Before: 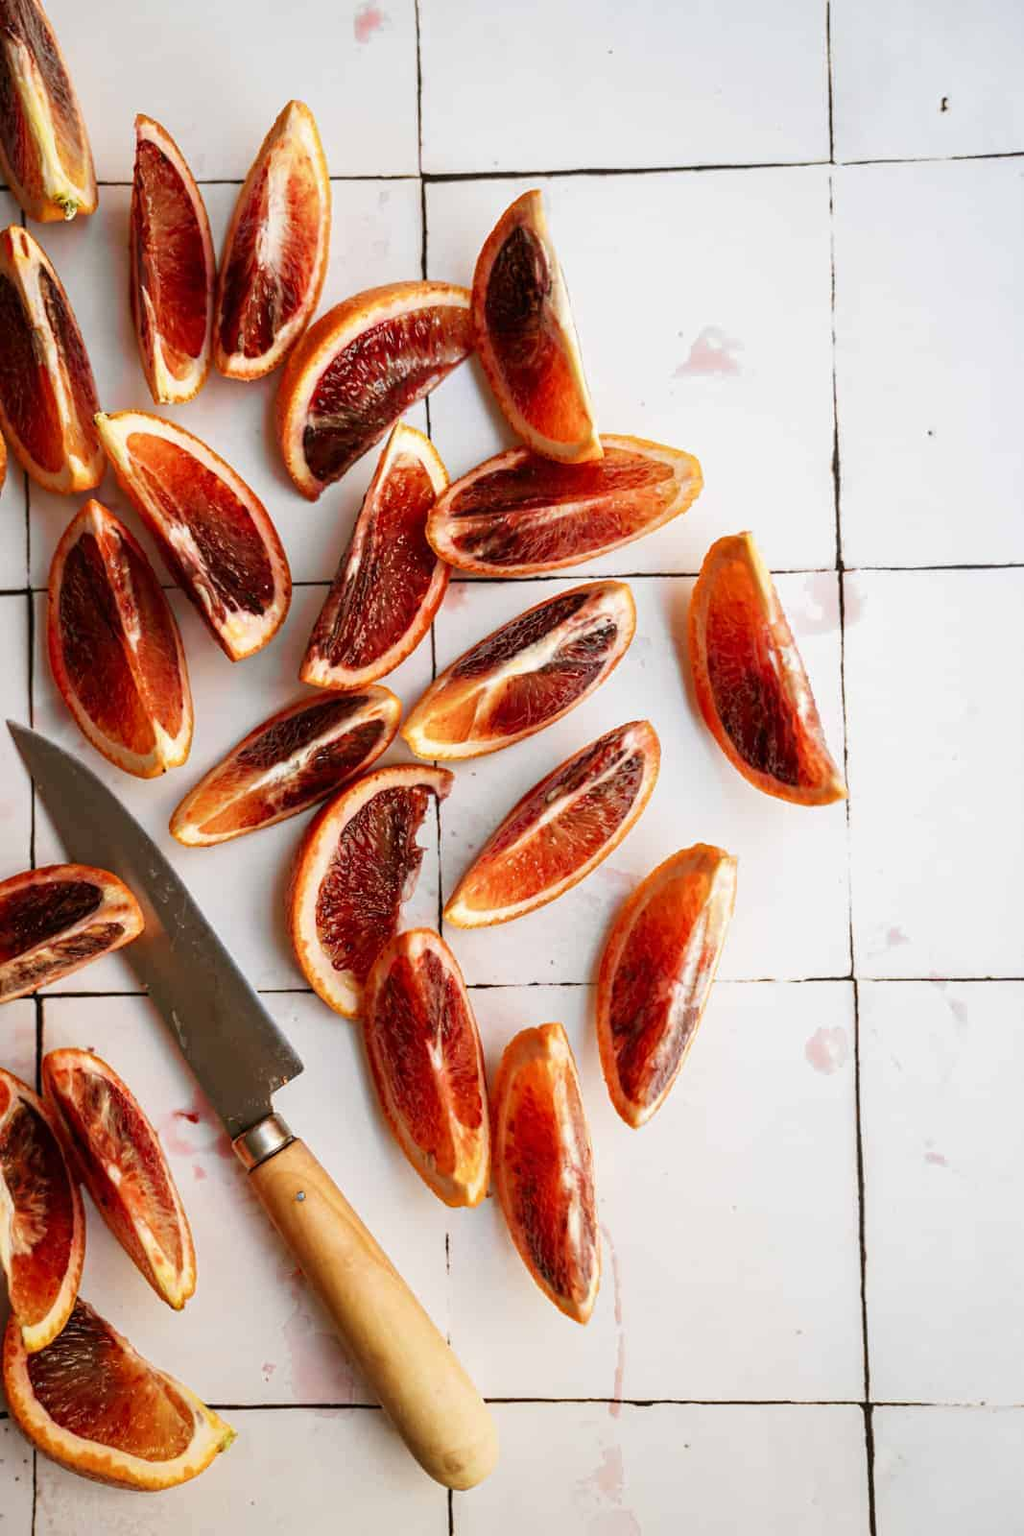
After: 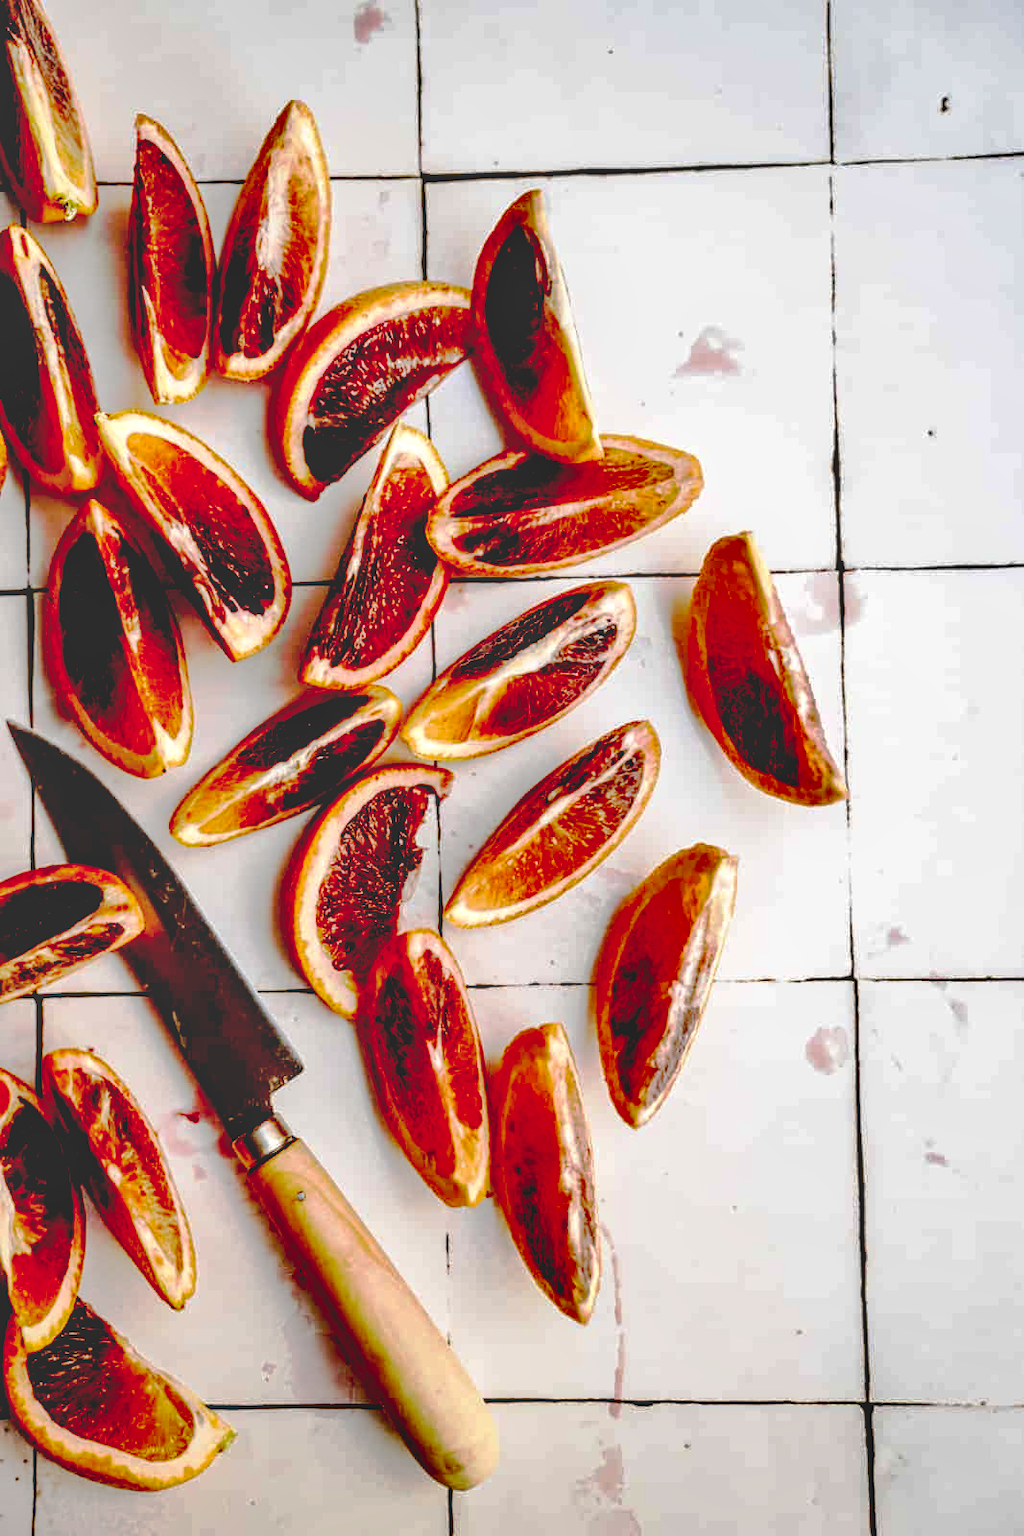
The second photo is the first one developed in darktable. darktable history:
shadows and highlights: soften with gaussian
local contrast: on, module defaults
base curve: curves: ch0 [(0.065, 0.026) (0.236, 0.358) (0.53, 0.546) (0.777, 0.841) (0.924, 0.992)], preserve colors none
